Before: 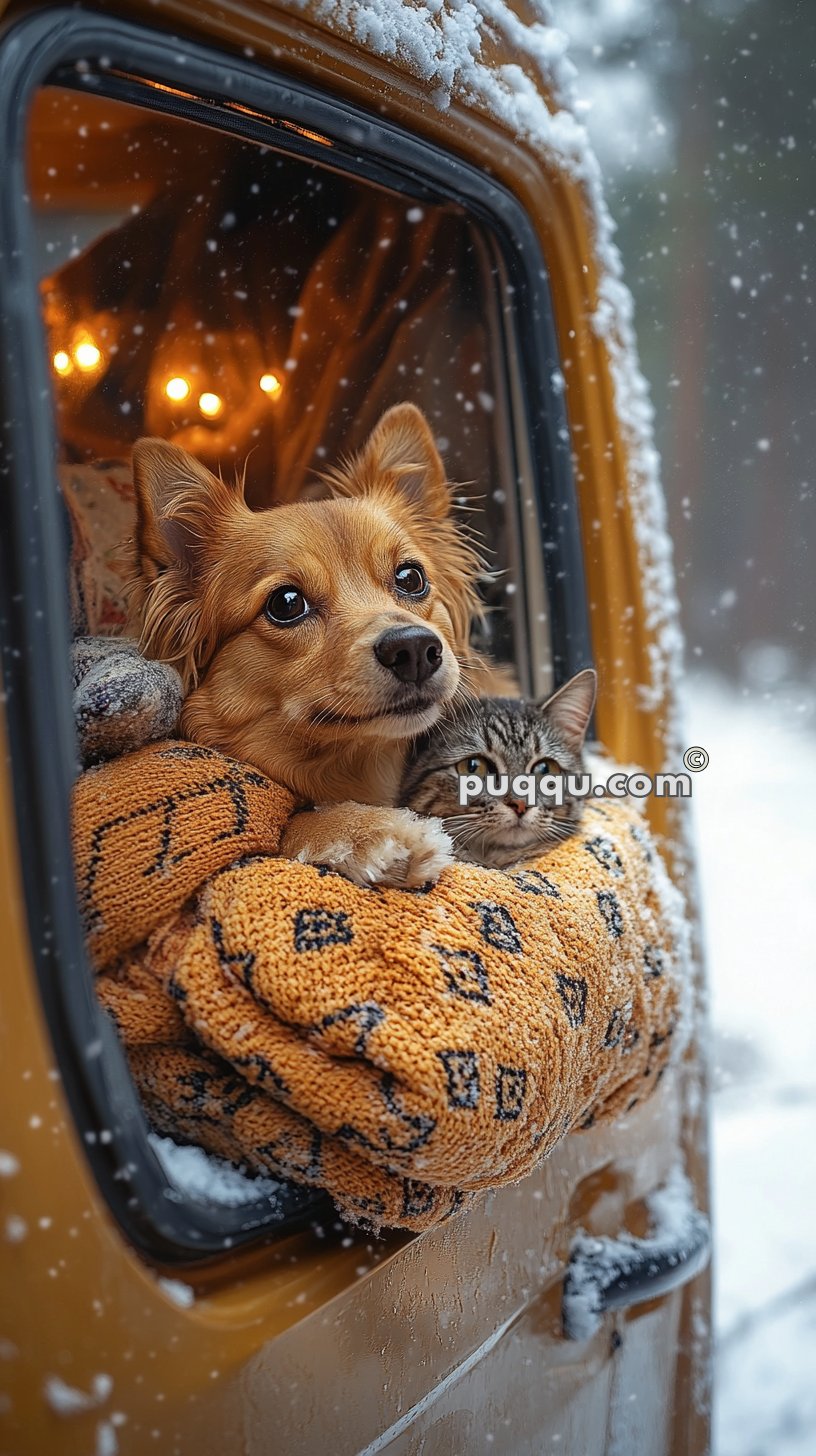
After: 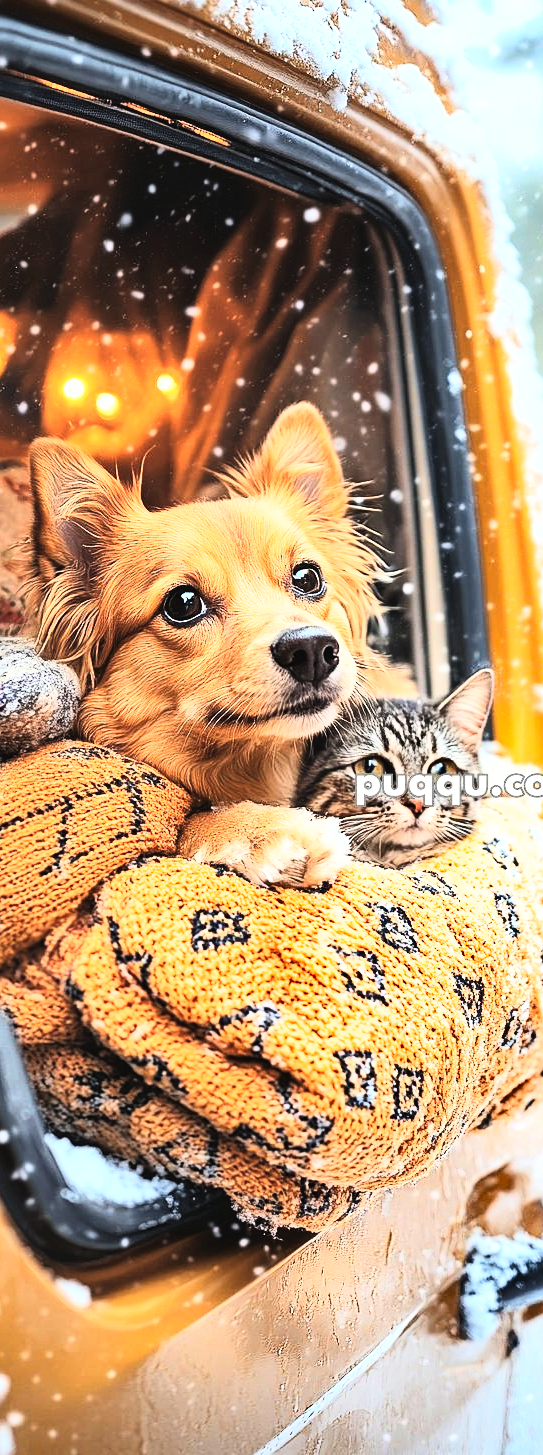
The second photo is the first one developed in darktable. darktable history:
exposure: black level correction -0.005, exposure 1.002 EV, compensate highlight preservation false
crop and rotate: left 12.648%, right 20.685%
shadows and highlights: low approximation 0.01, soften with gaussian
rgb curve: curves: ch0 [(0, 0) (0.21, 0.15) (0.24, 0.21) (0.5, 0.75) (0.75, 0.96) (0.89, 0.99) (1, 1)]; ch1 [(0, 0.02) (0.21, 0.13) (0.25, 0.2) (0.5, 0.67) (0.75, 0.9) (0.89, 0.97) (1, 1)]; ch2 [(0, 0.02) (0.21, 0.13) (0.25, 0.2) (0.5, 0.67) (0.75, 0.9) (0.89, 0.97) (1, 1)], compensate middle gray true
